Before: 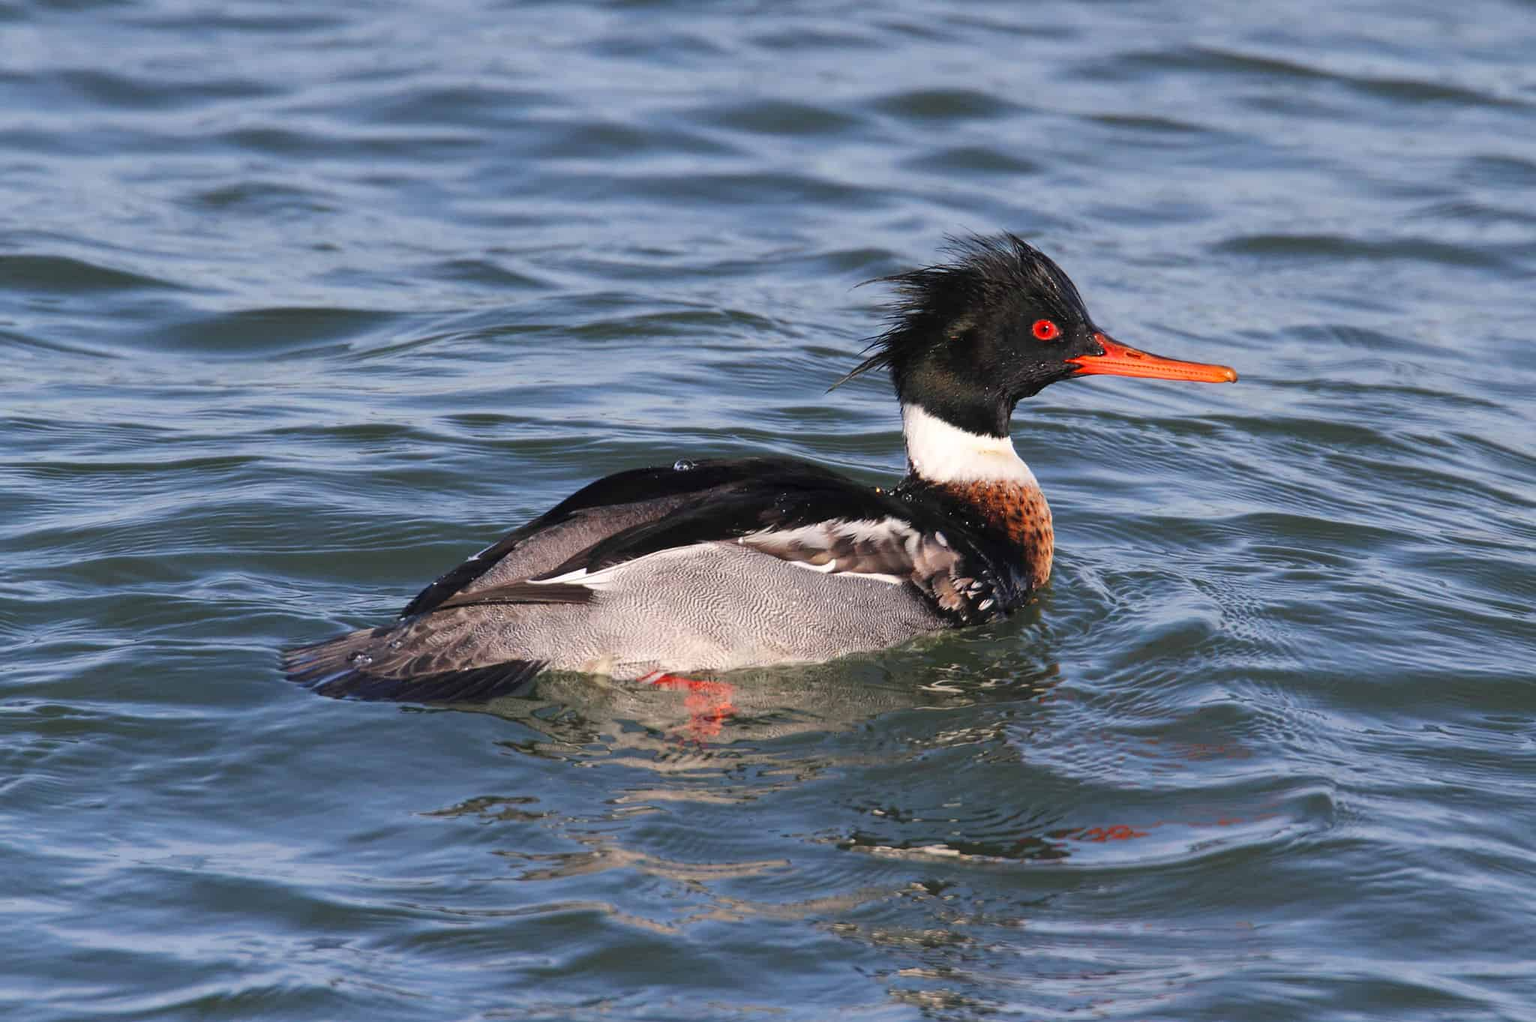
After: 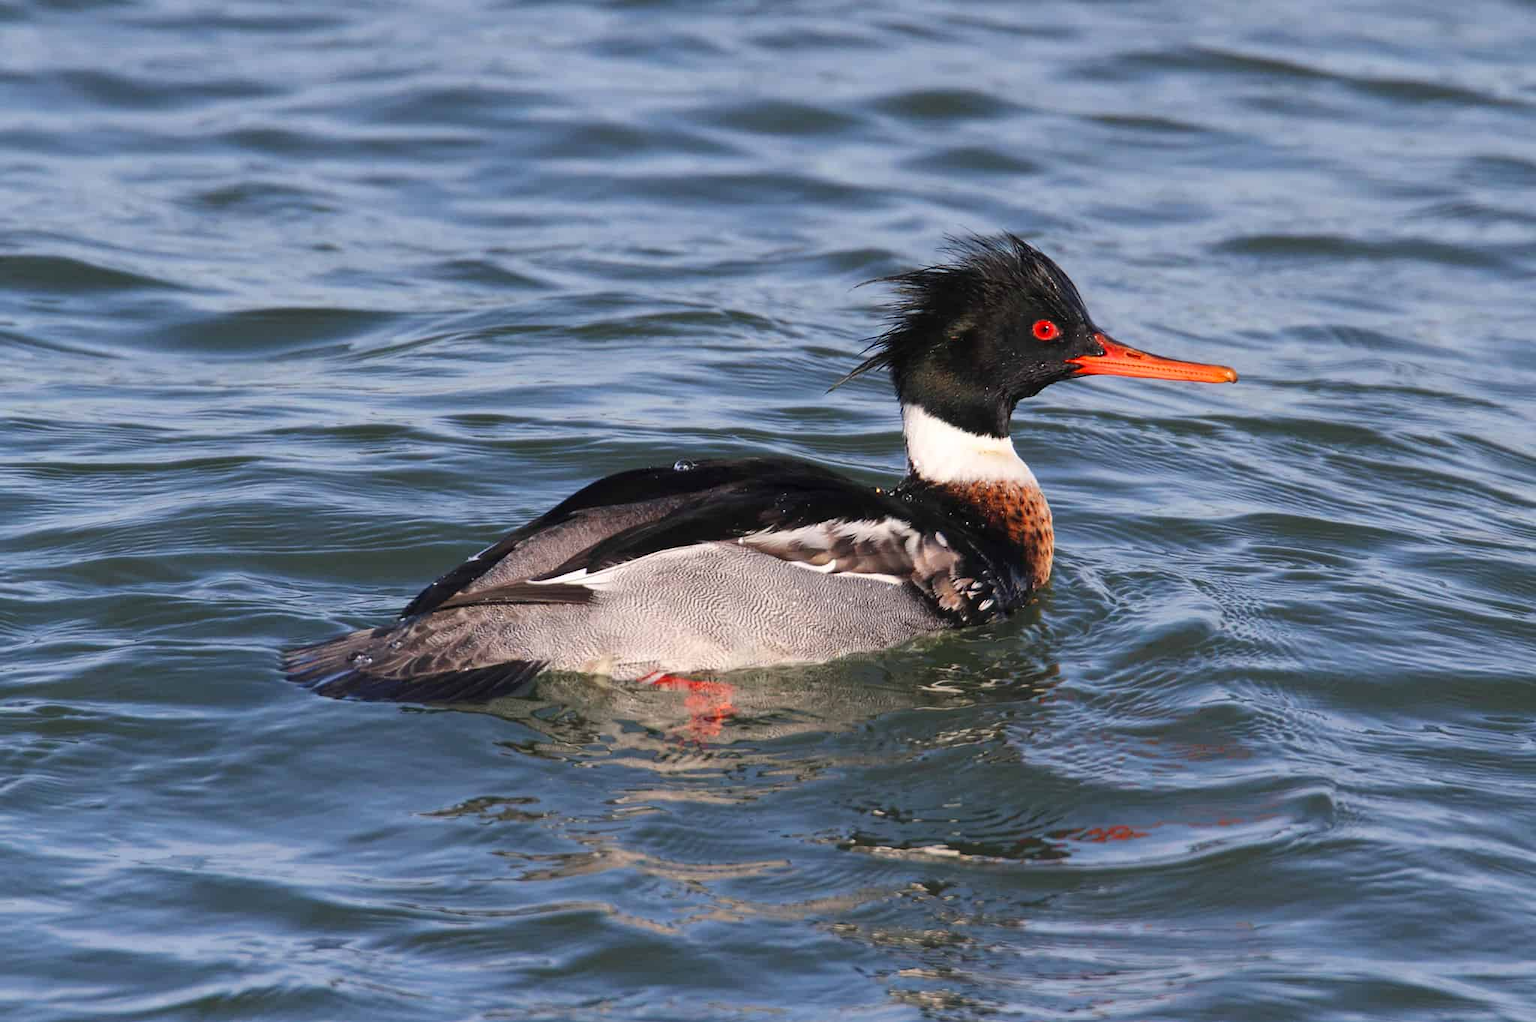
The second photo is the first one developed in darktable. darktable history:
contrast brightness saturation: contrast 0.077, saturation 0.025
